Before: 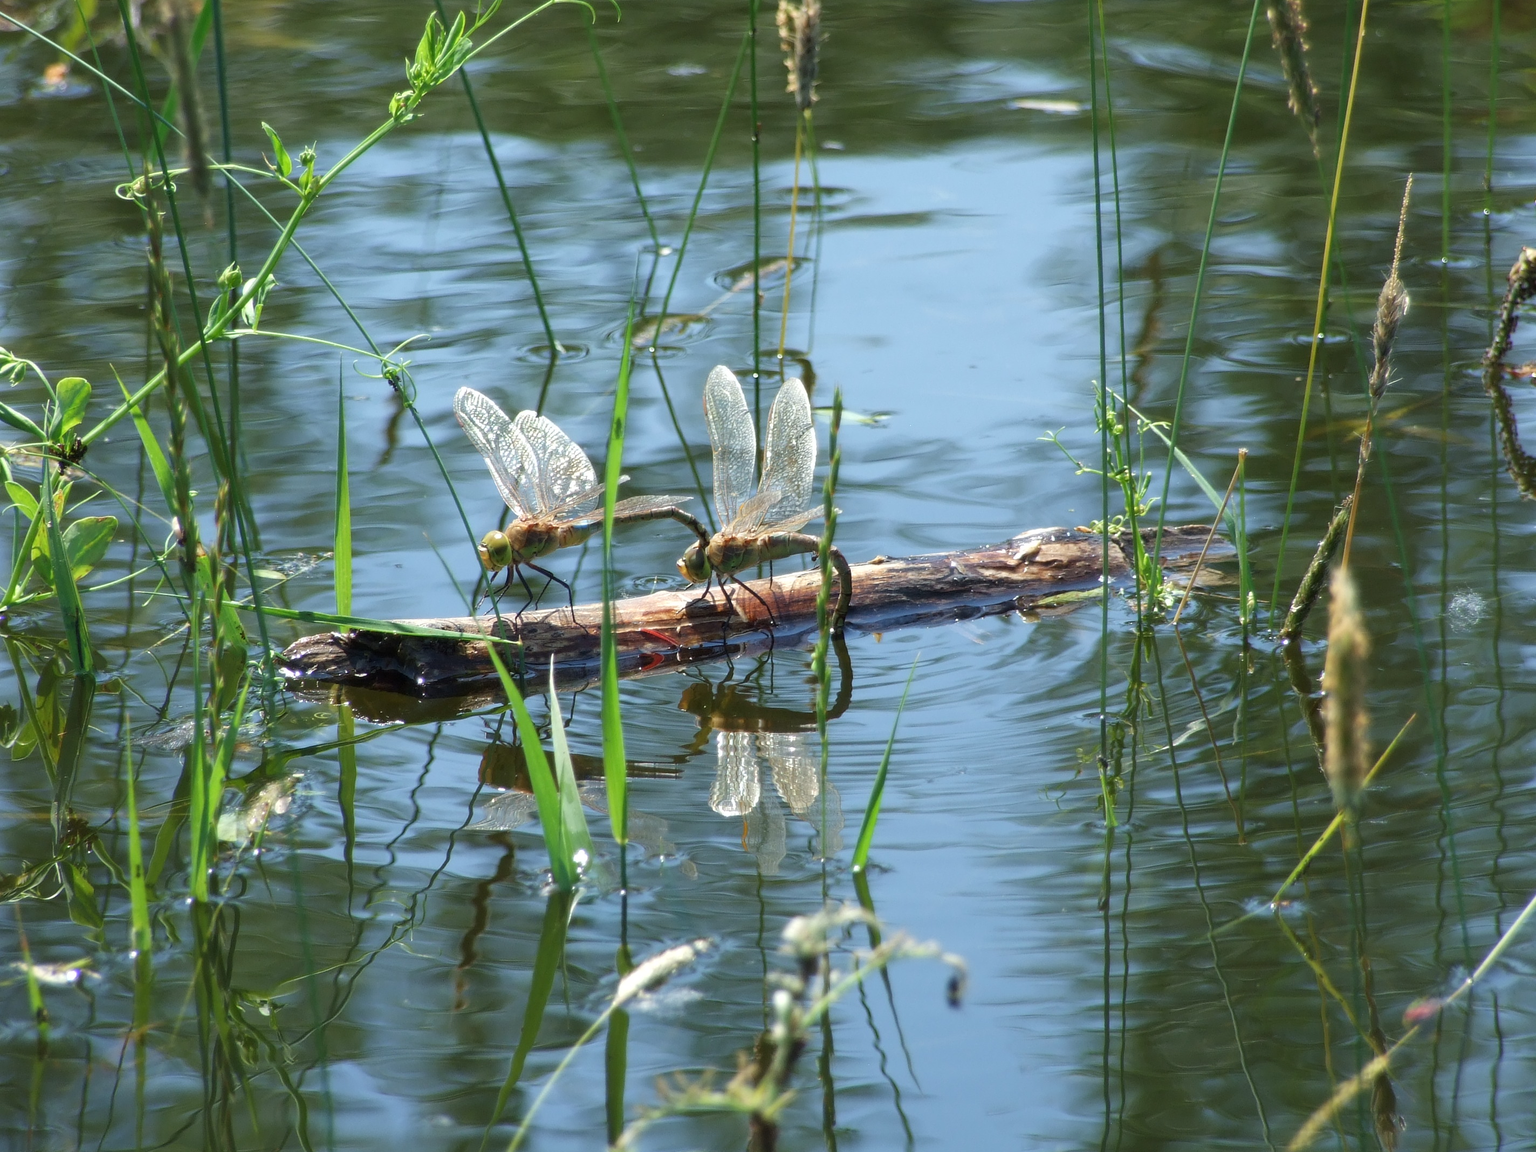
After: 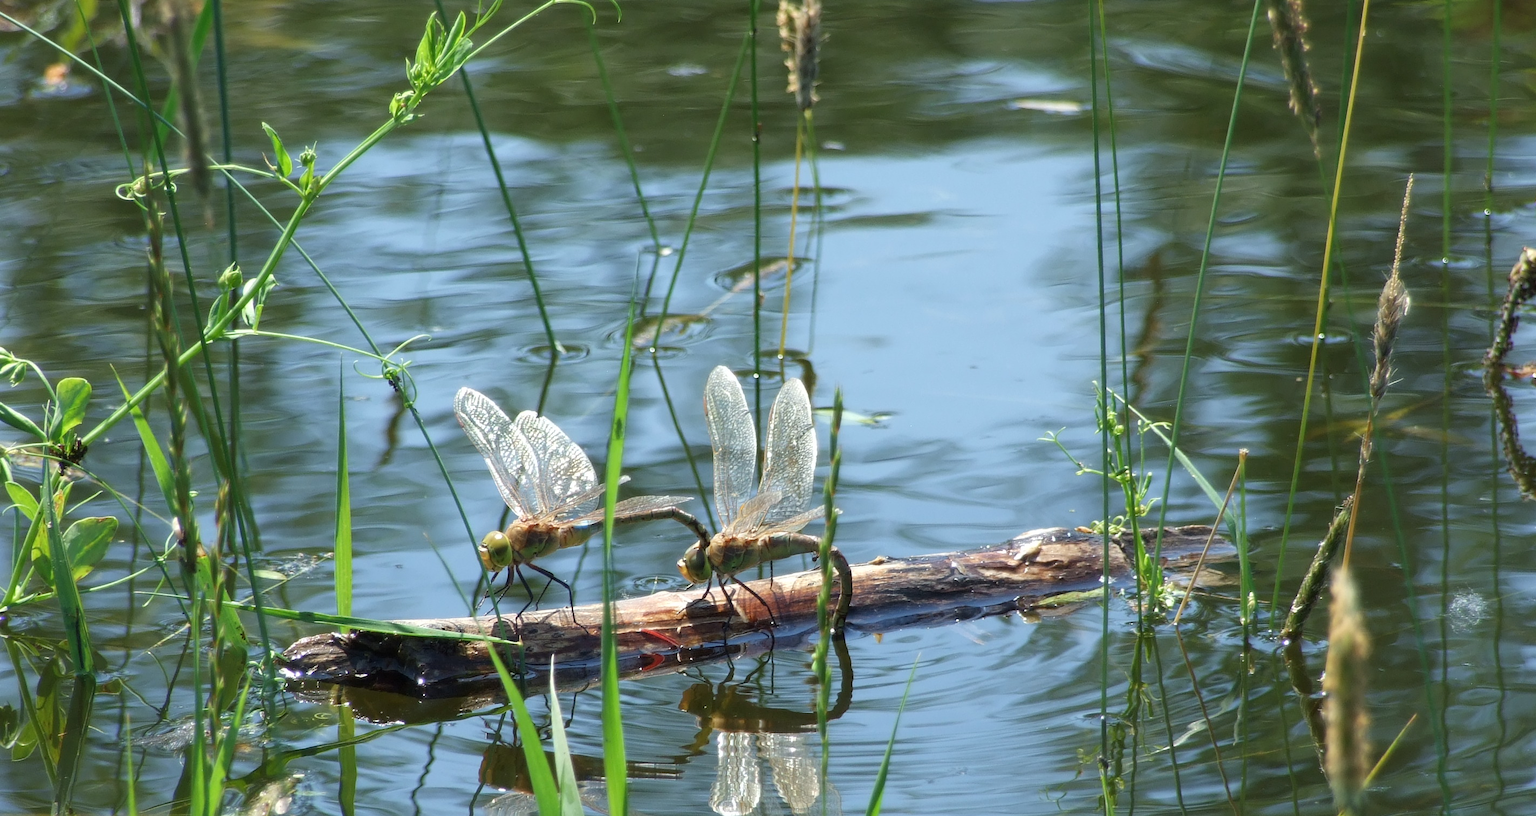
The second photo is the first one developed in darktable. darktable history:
crop: right 0.001%, bottom 29.152%
